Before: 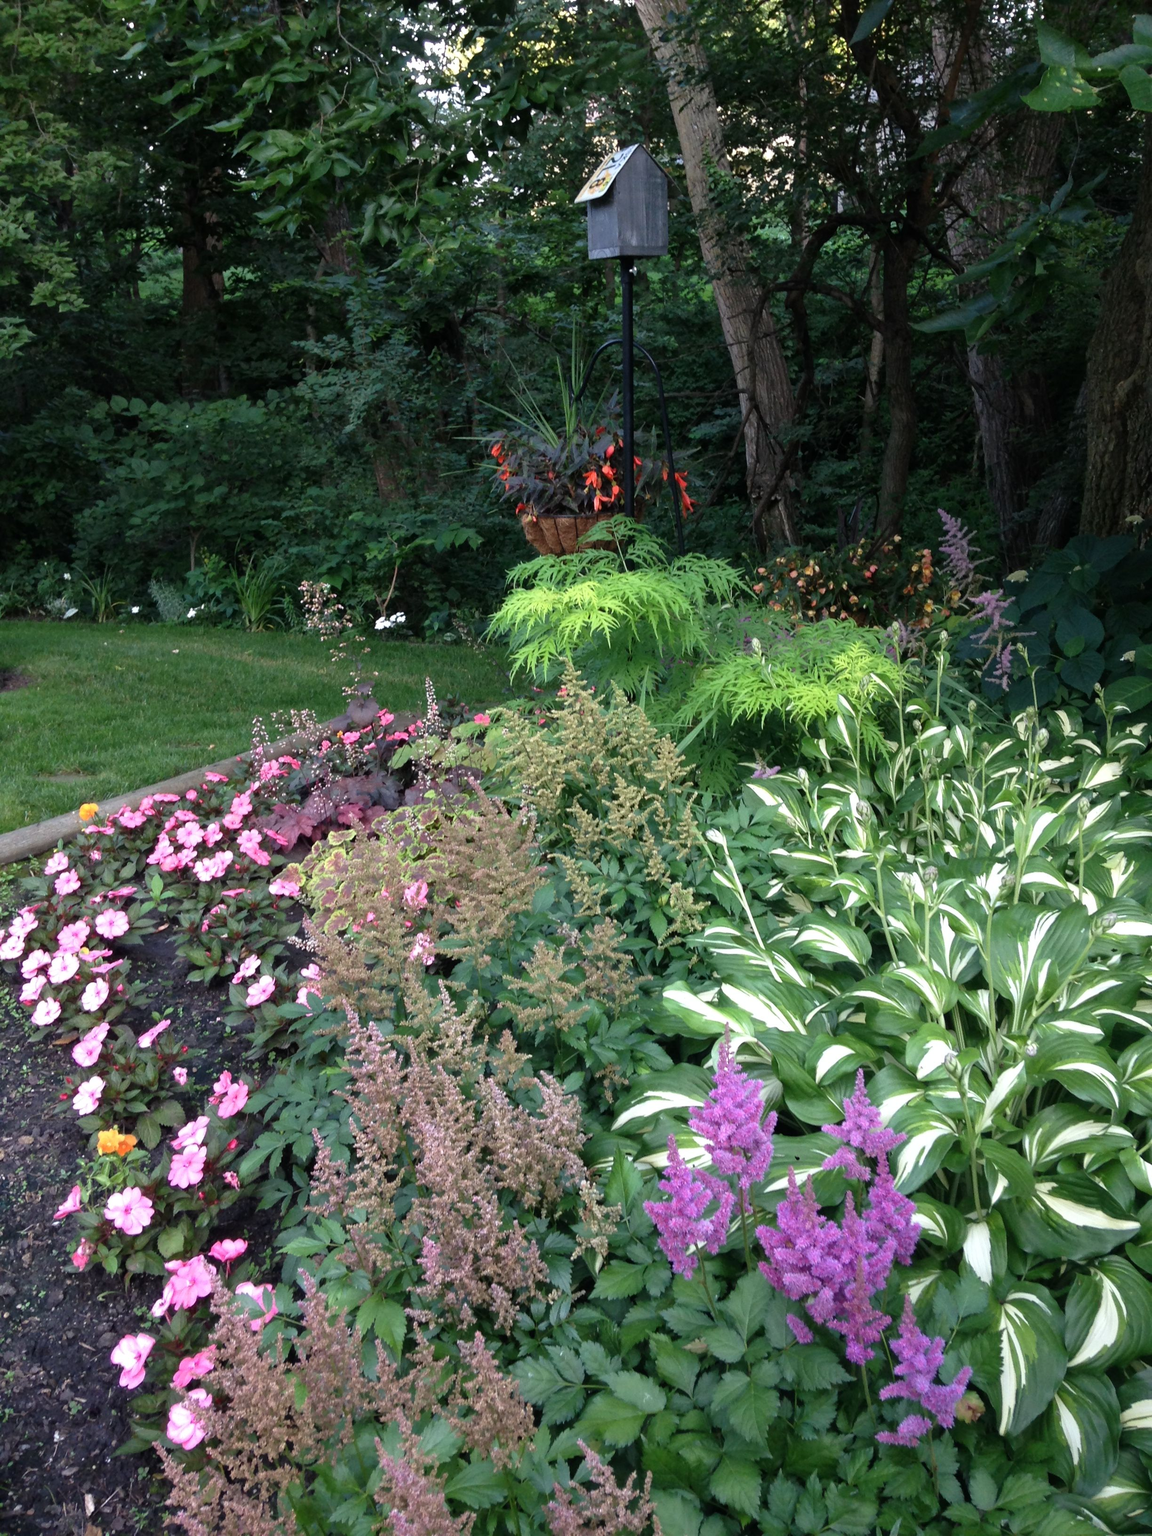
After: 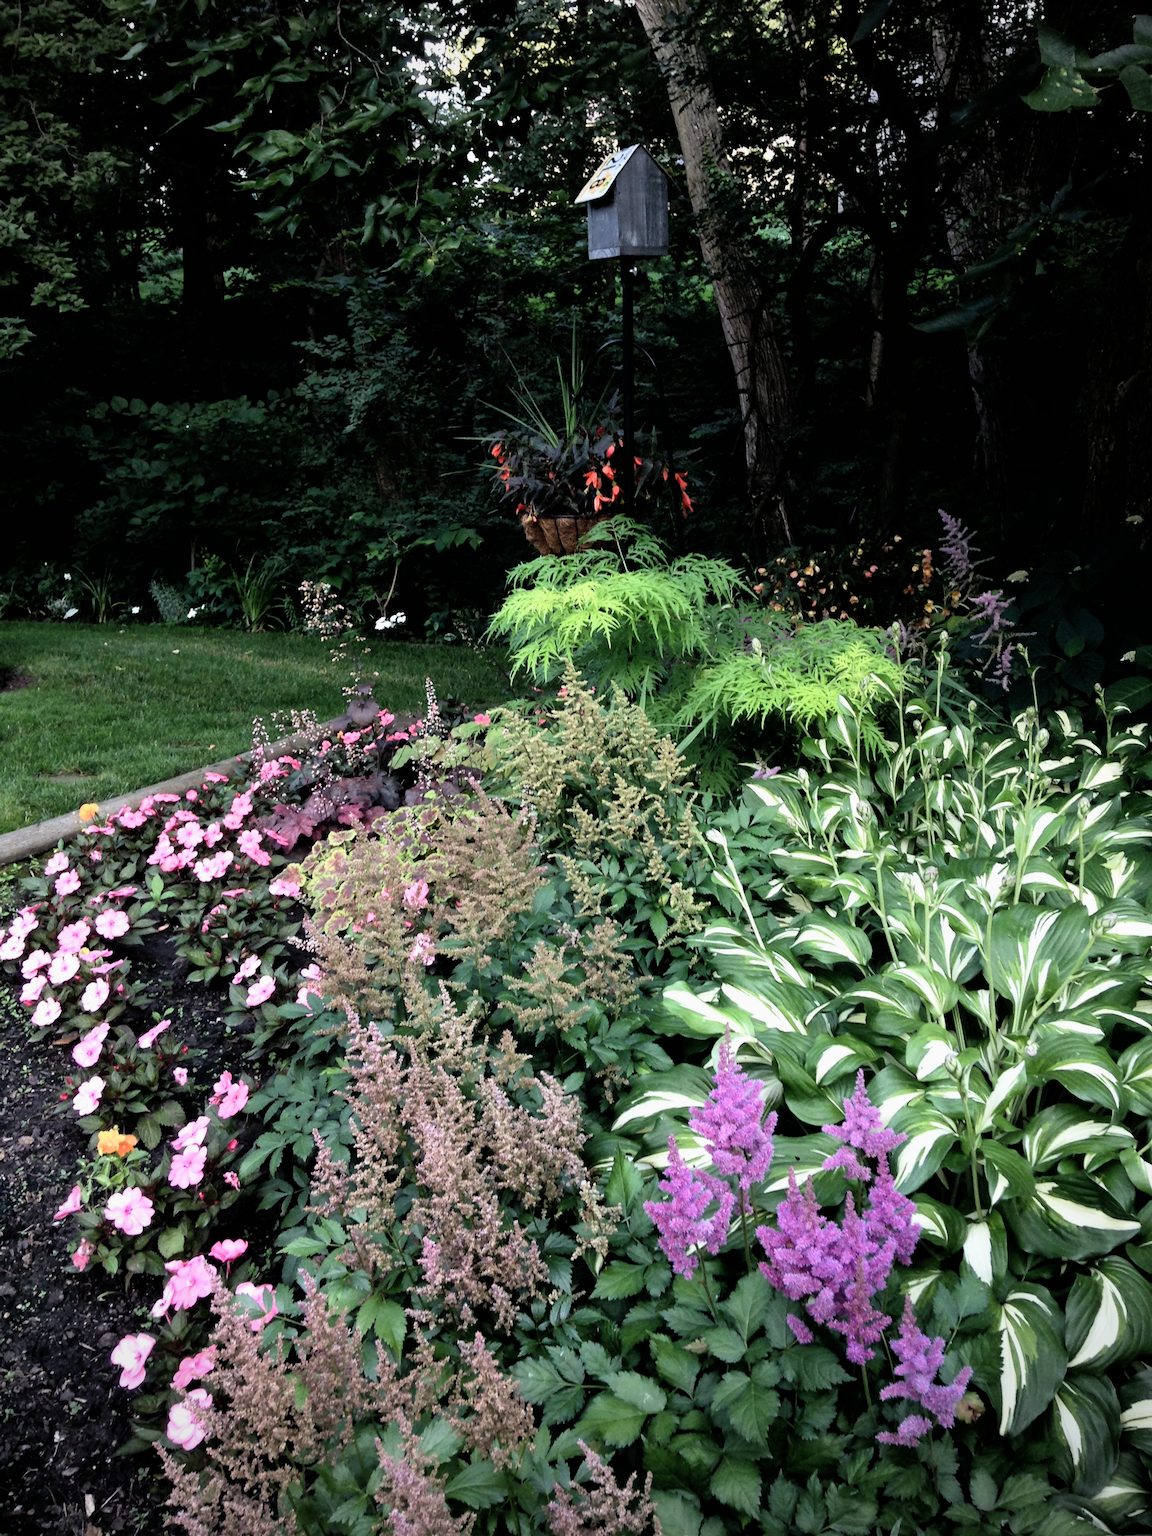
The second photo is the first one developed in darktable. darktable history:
filmic rgb: black relative exposure -5.42 EV, white relative exposure 2.85 EV, dynamic range scaling -37.73%, hardness 4, contrast 1.605, highlights saturation mix -0.93%
vignetting: fall-off radius 60.65%
